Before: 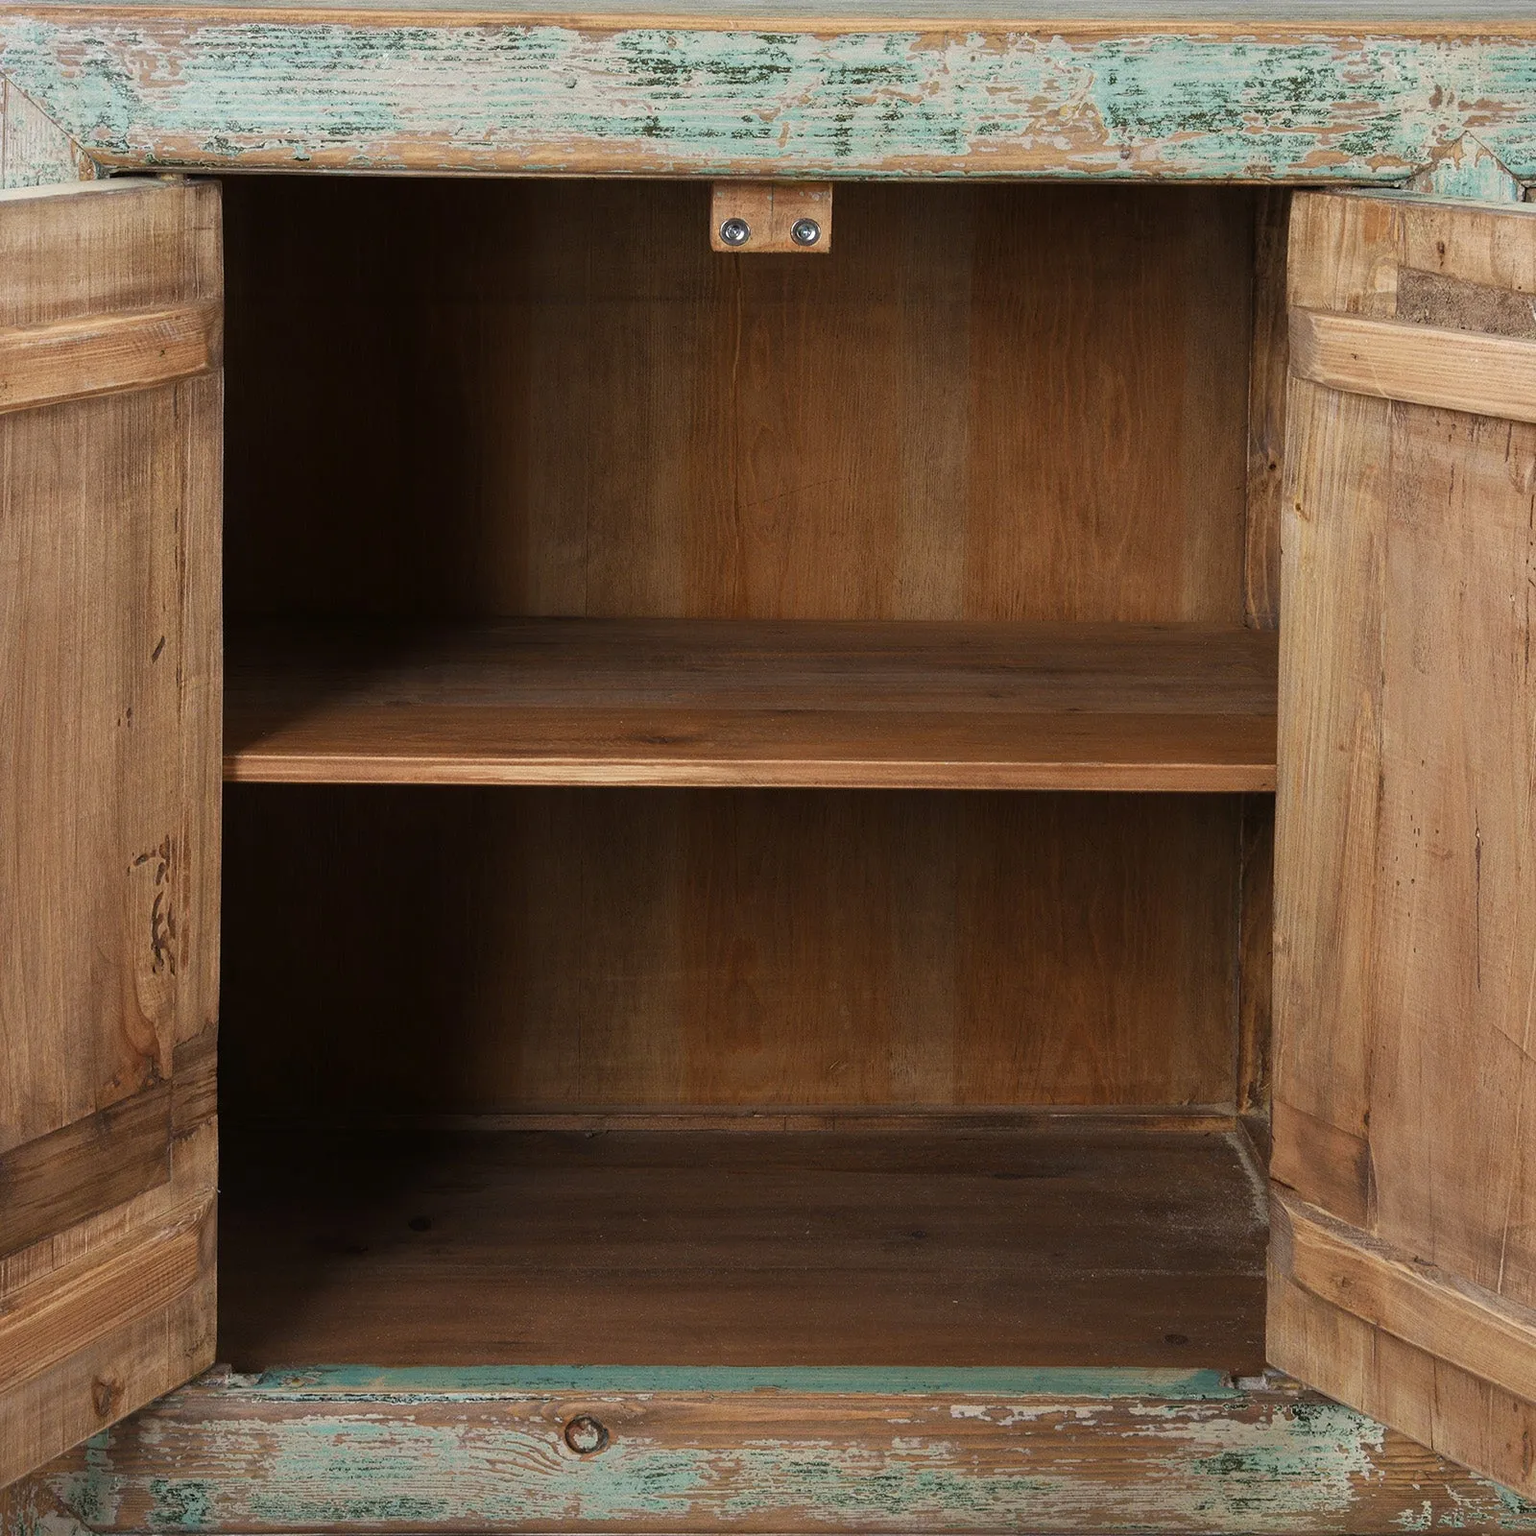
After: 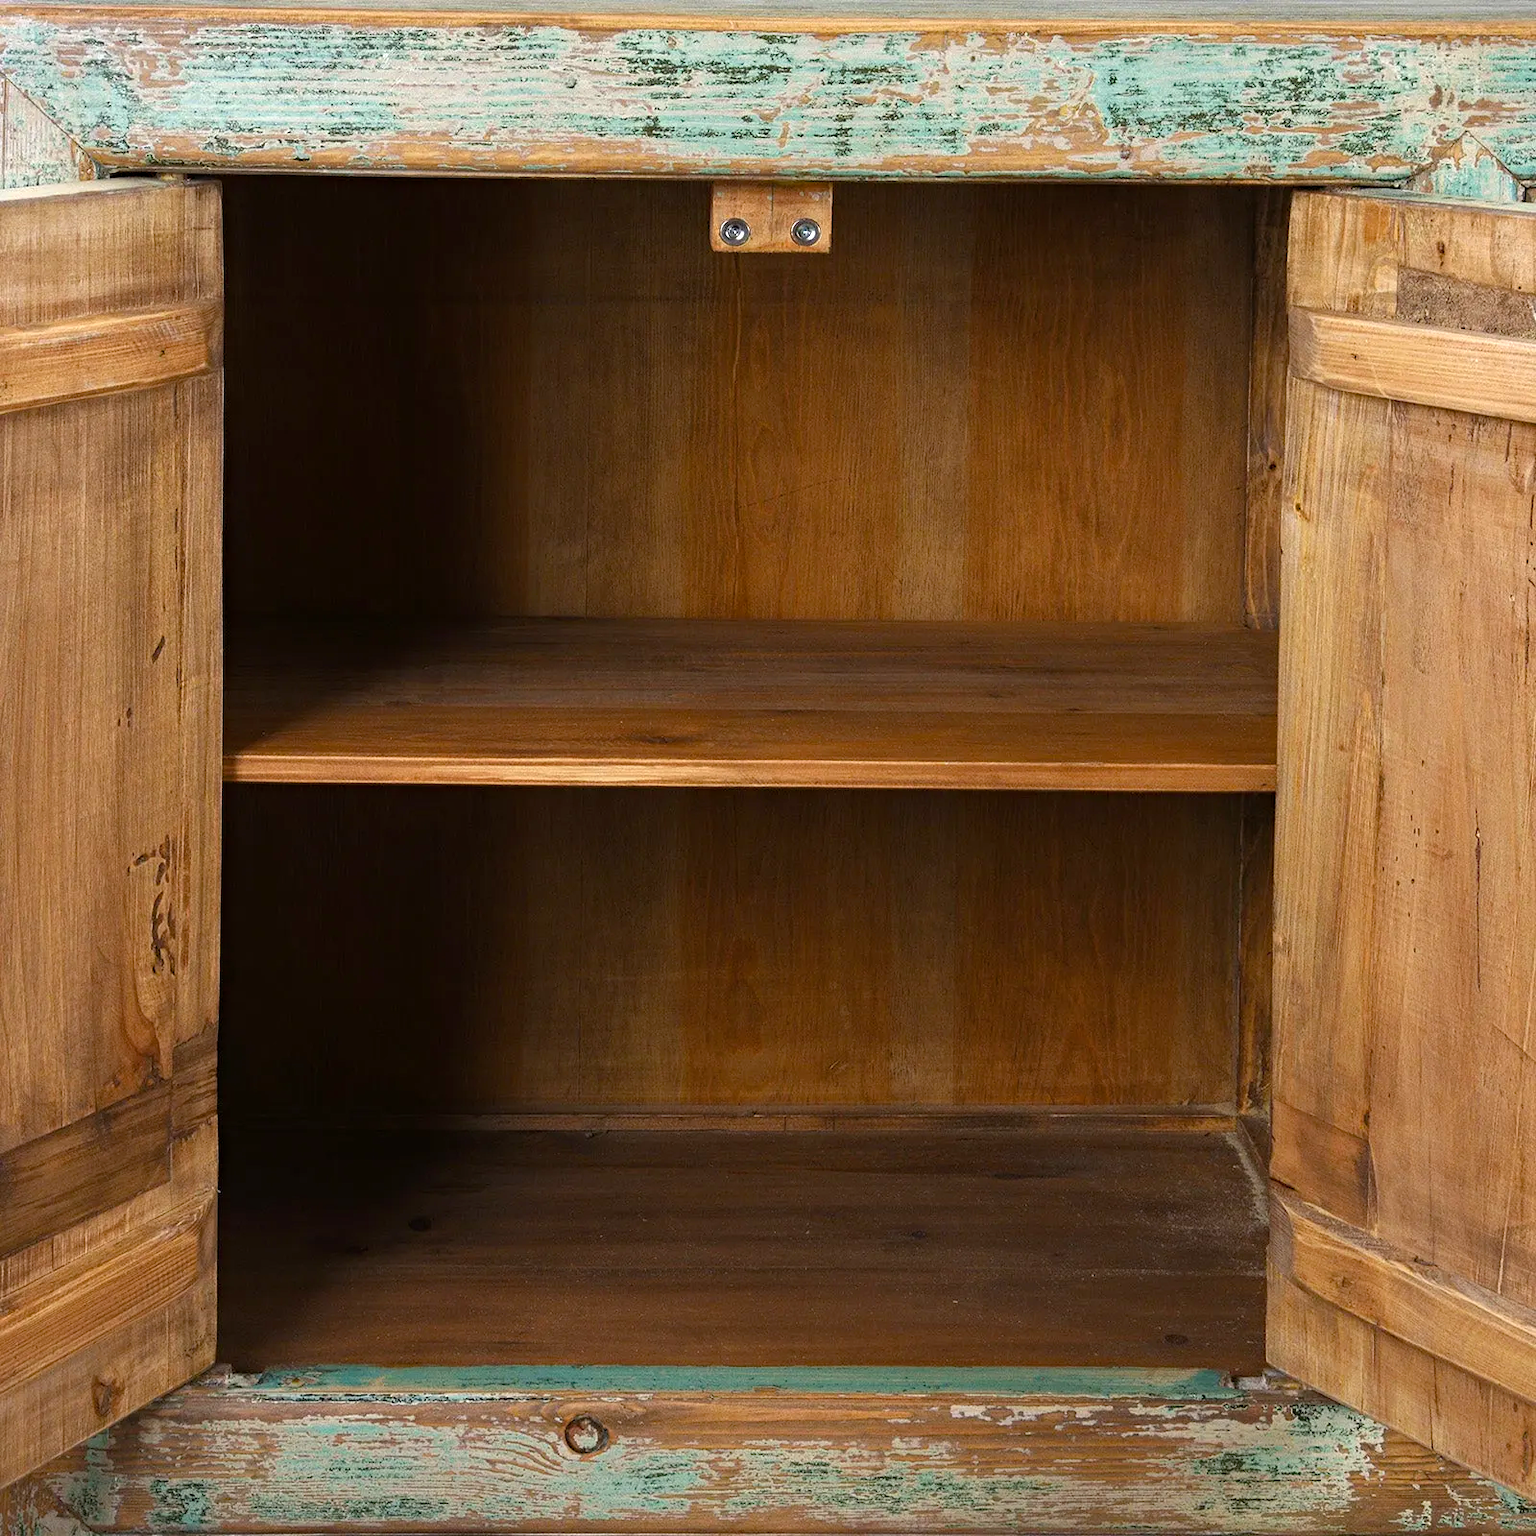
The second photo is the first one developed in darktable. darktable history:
haze removal: compatibility mode true, adaptive false
color balance rgb: perceptual saturation grading › global saturation 19.726%, perceptual brilliance grading › global brilliance 10.133%
